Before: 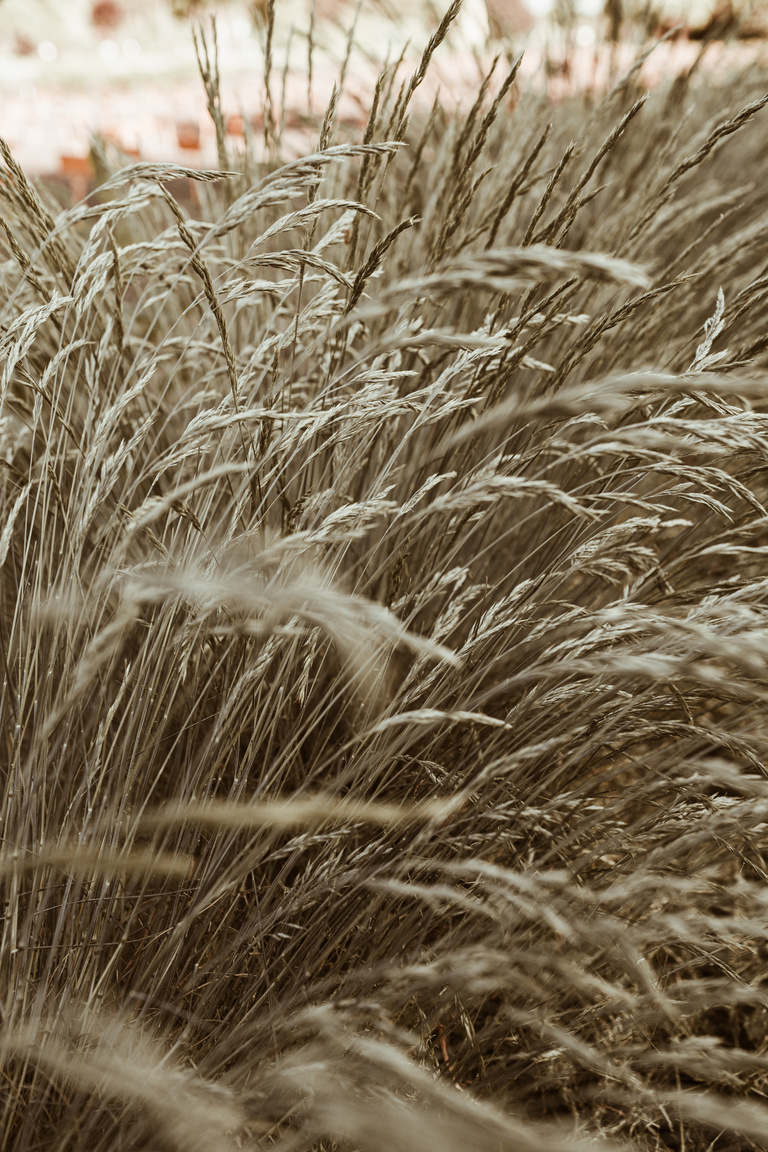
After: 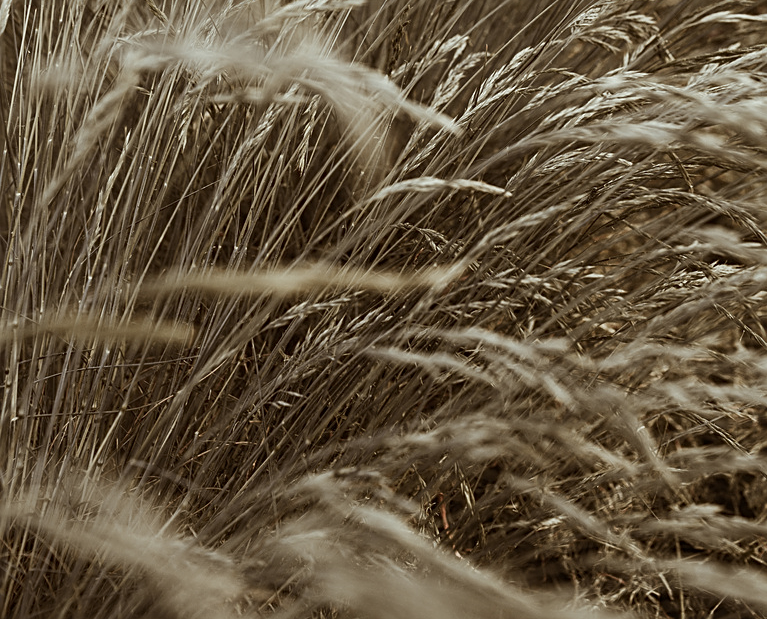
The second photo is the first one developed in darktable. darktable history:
sharpen: on, module defaults
contrast brightness saturation: saturation -0.05
crop and rotate: top 46.237%
